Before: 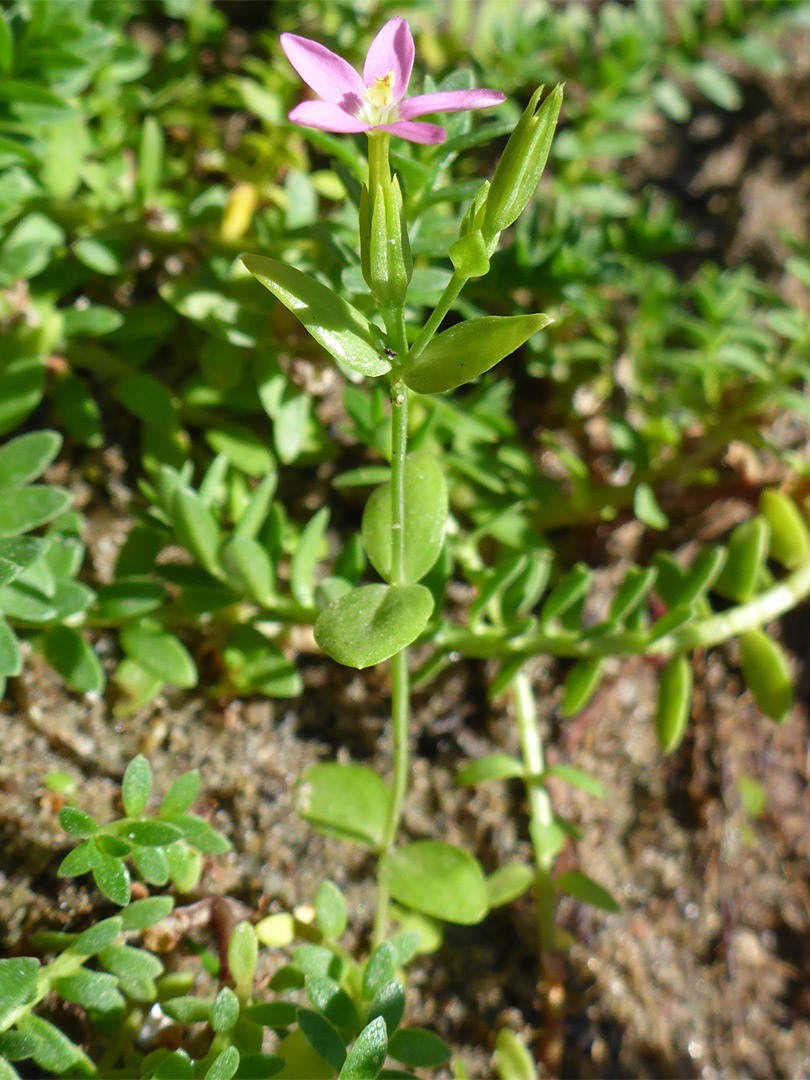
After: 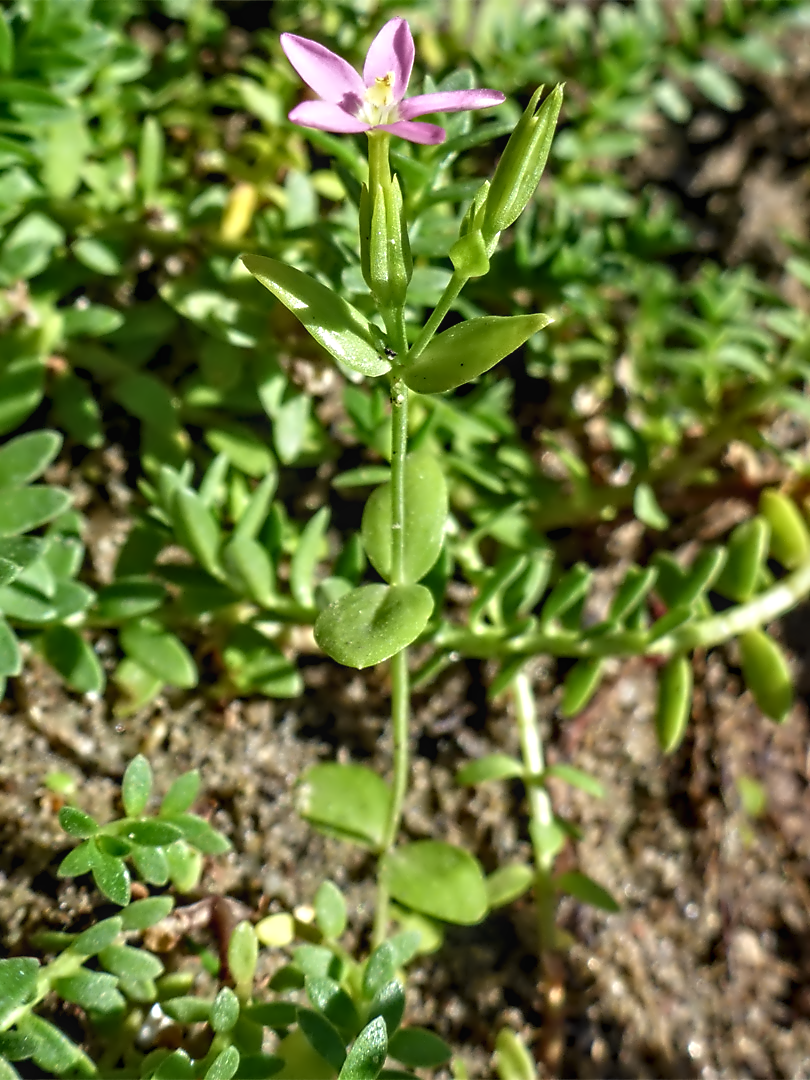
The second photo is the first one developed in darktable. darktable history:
local contrast: detail 110%
contrast equalizer: y [[0.5, 0.542, 0.583, 0.625, 0.667, 0.708], [0.5 ×6], [0.5 ×6], [0, 0.033, 0.067, 0.1, 0.133, 0.167], [0, 0.05, 0.1, 0.15, 0.2, 0.25]]
tone equalizer: -8 EV -0.572 EV, edges refinement/feathering 500, mask exposure compensation -1.57 EV, preserve details no
base curve: curves: ch0 [(0, 0) (0.303, 0.277) (1, 1)]
